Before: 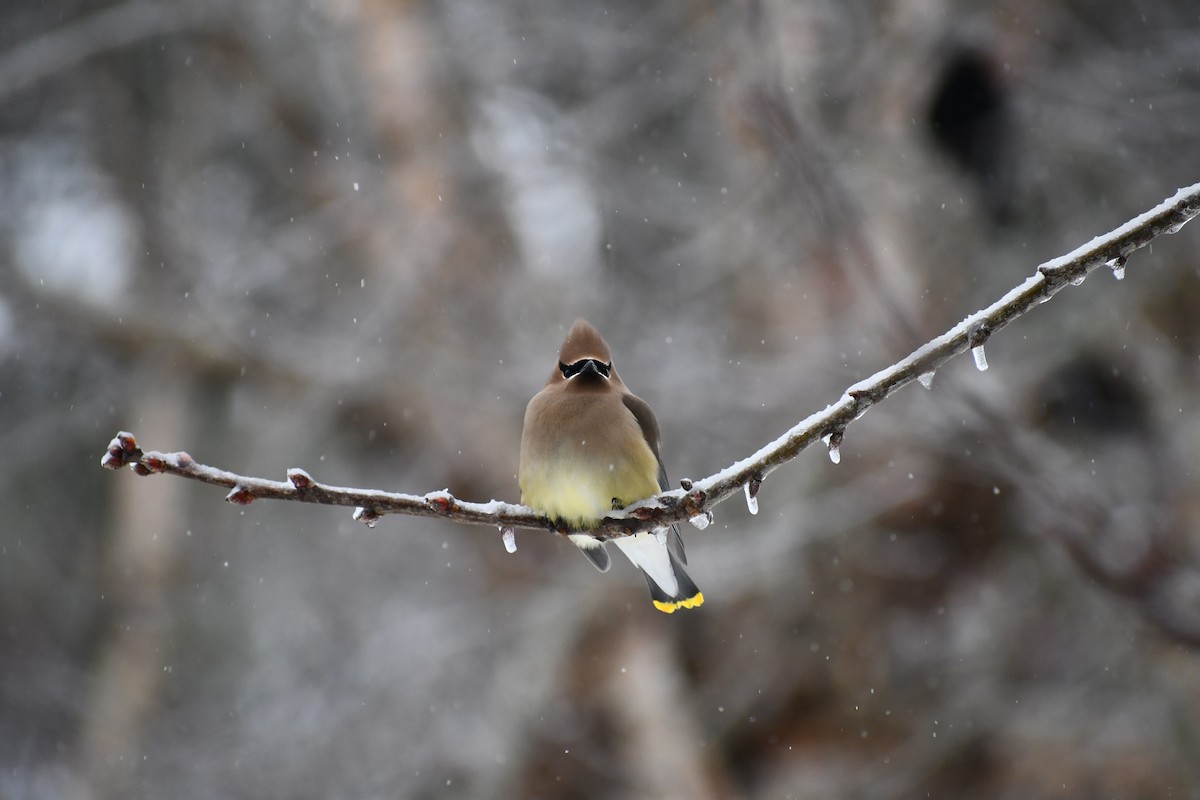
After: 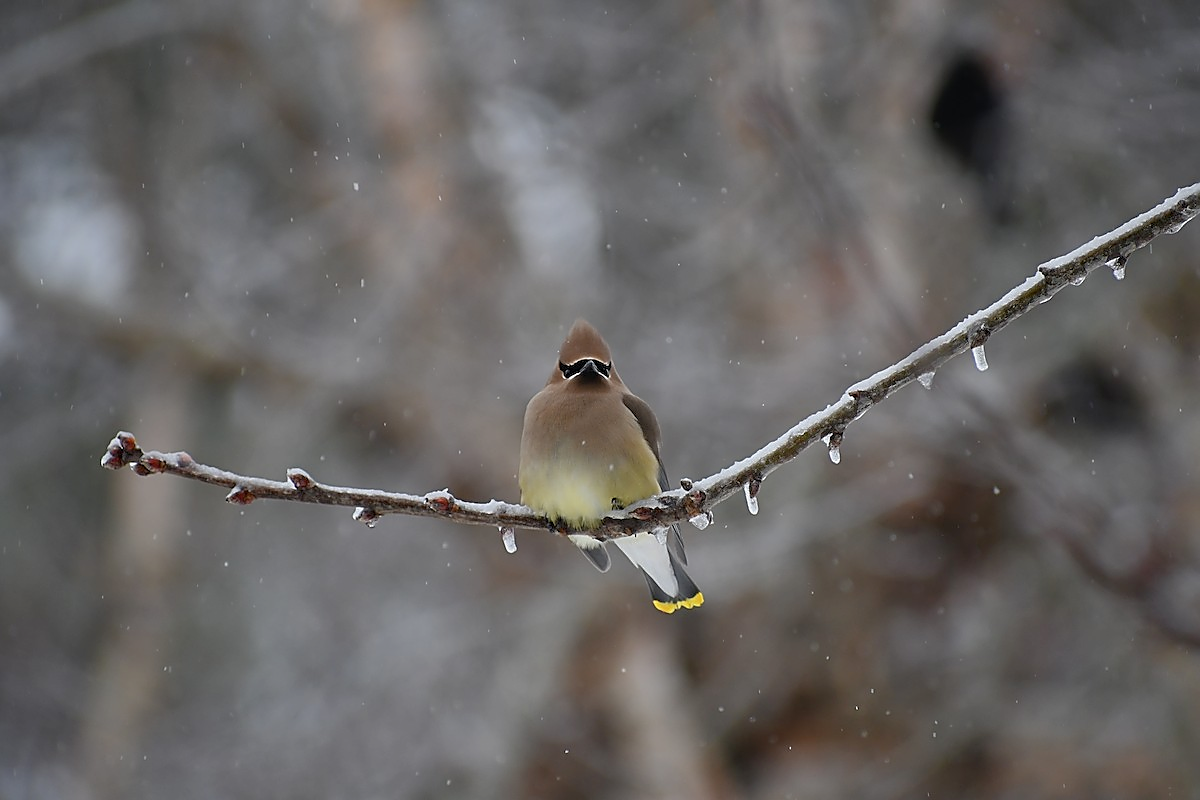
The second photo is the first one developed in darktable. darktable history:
tone equalizer: -8 EV 0.261 EV, -7 EV 0.429 EV, -6 EV 0.378 EV, -5 EV 0.223 EV, -3 EV -0.263 EV, -2 EV -0.399 EV, -1 EV -0.412 EV, +0 EV -0.257 EV, edges refinement/feathering 500, mask exposure compensation -1.57 EV, preserve details no
sharpen: radius 1.356, amount 1.264, threshold 0.66
